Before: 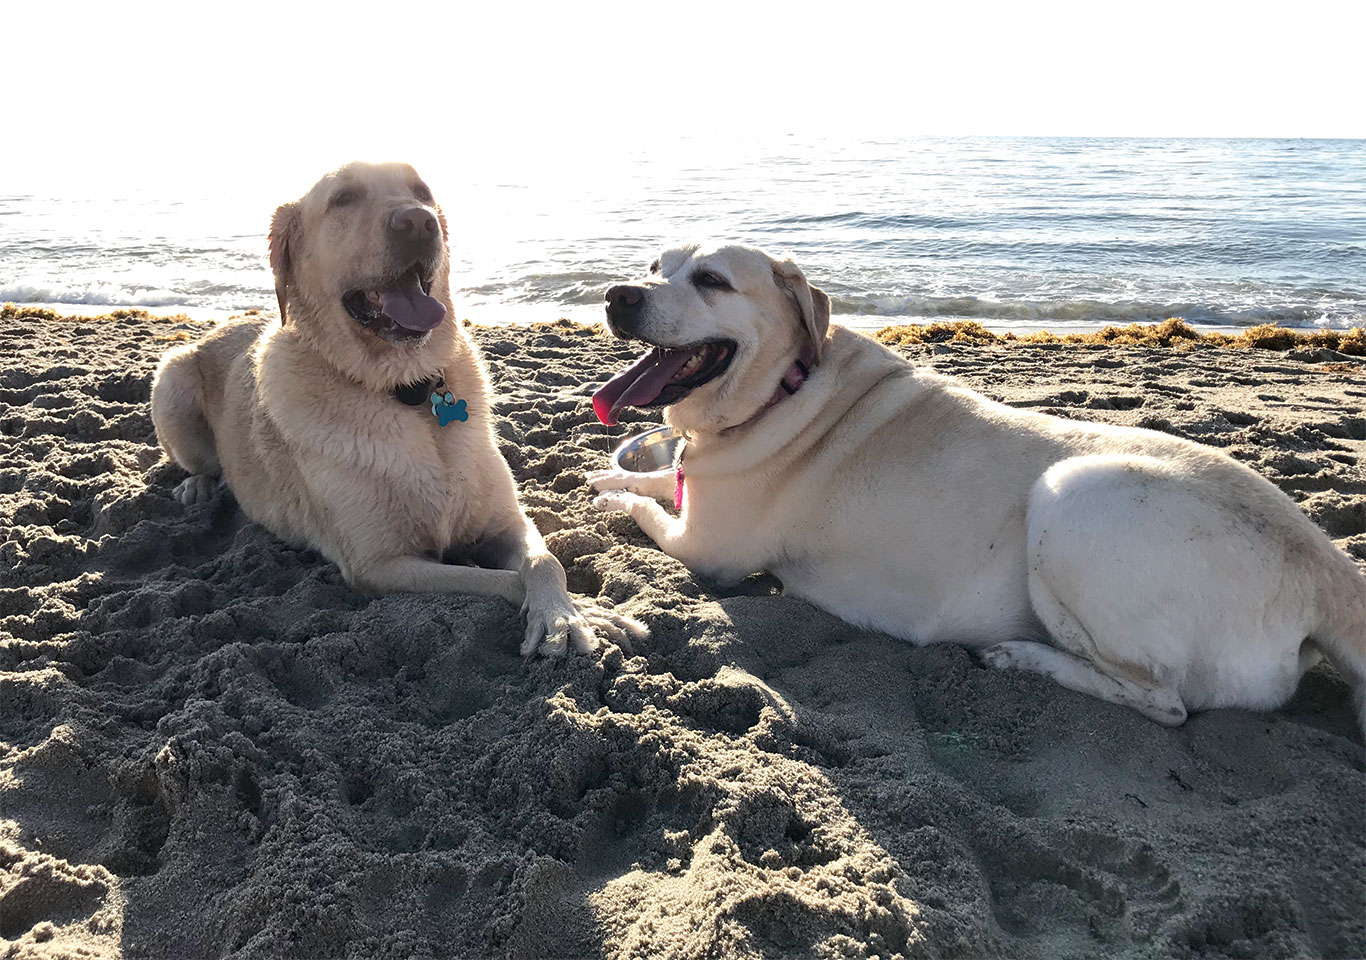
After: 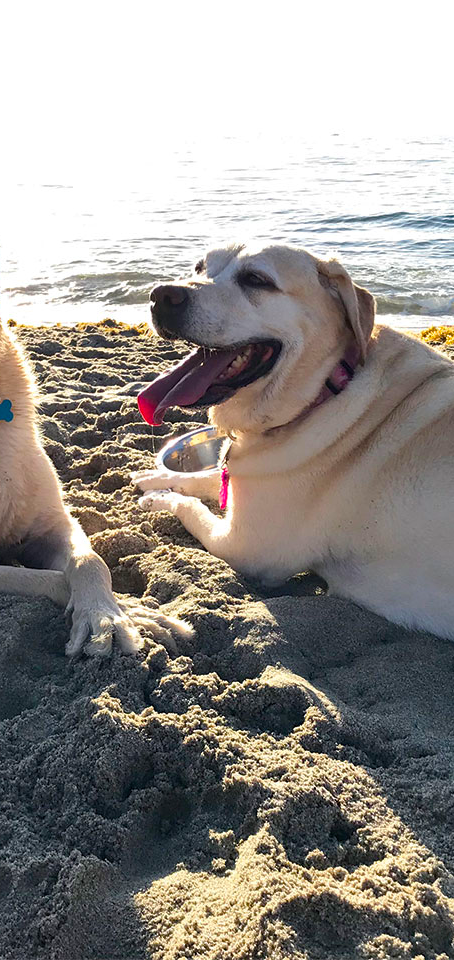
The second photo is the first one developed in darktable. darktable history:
crop: left 33.36%, right 33.36%
color balance rgb: linear chroma grading › global chroma 15%, perceptual saturation grading › global saturation 30%
shadows and highlights: shadows 32, highlights -32, soften with gaussian
